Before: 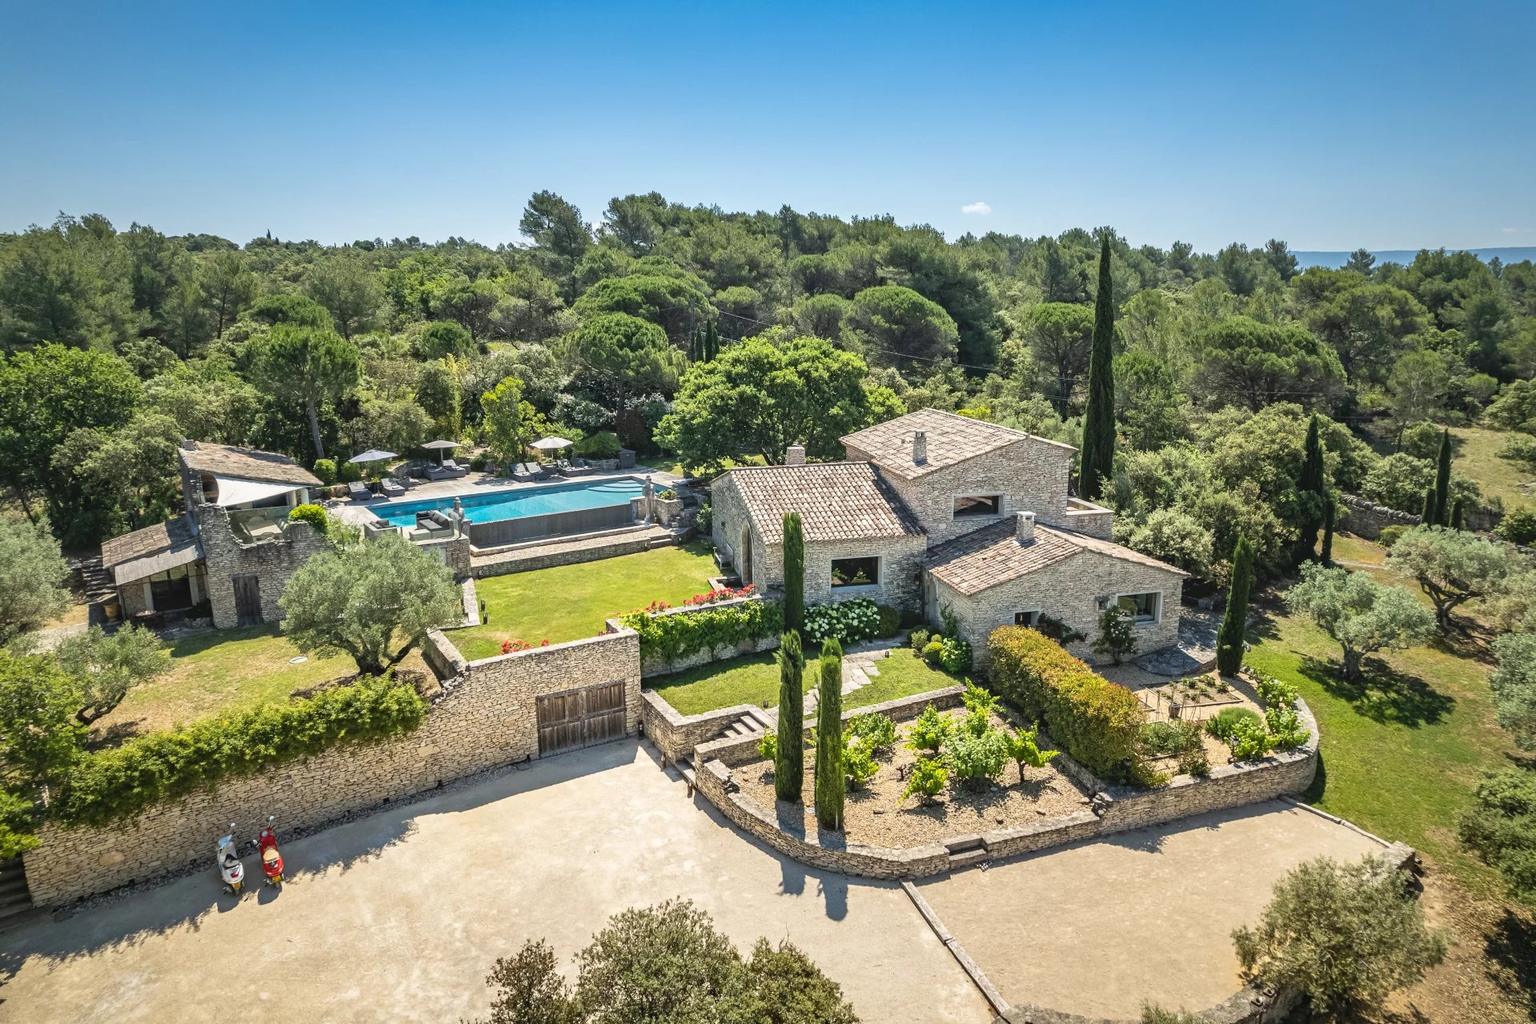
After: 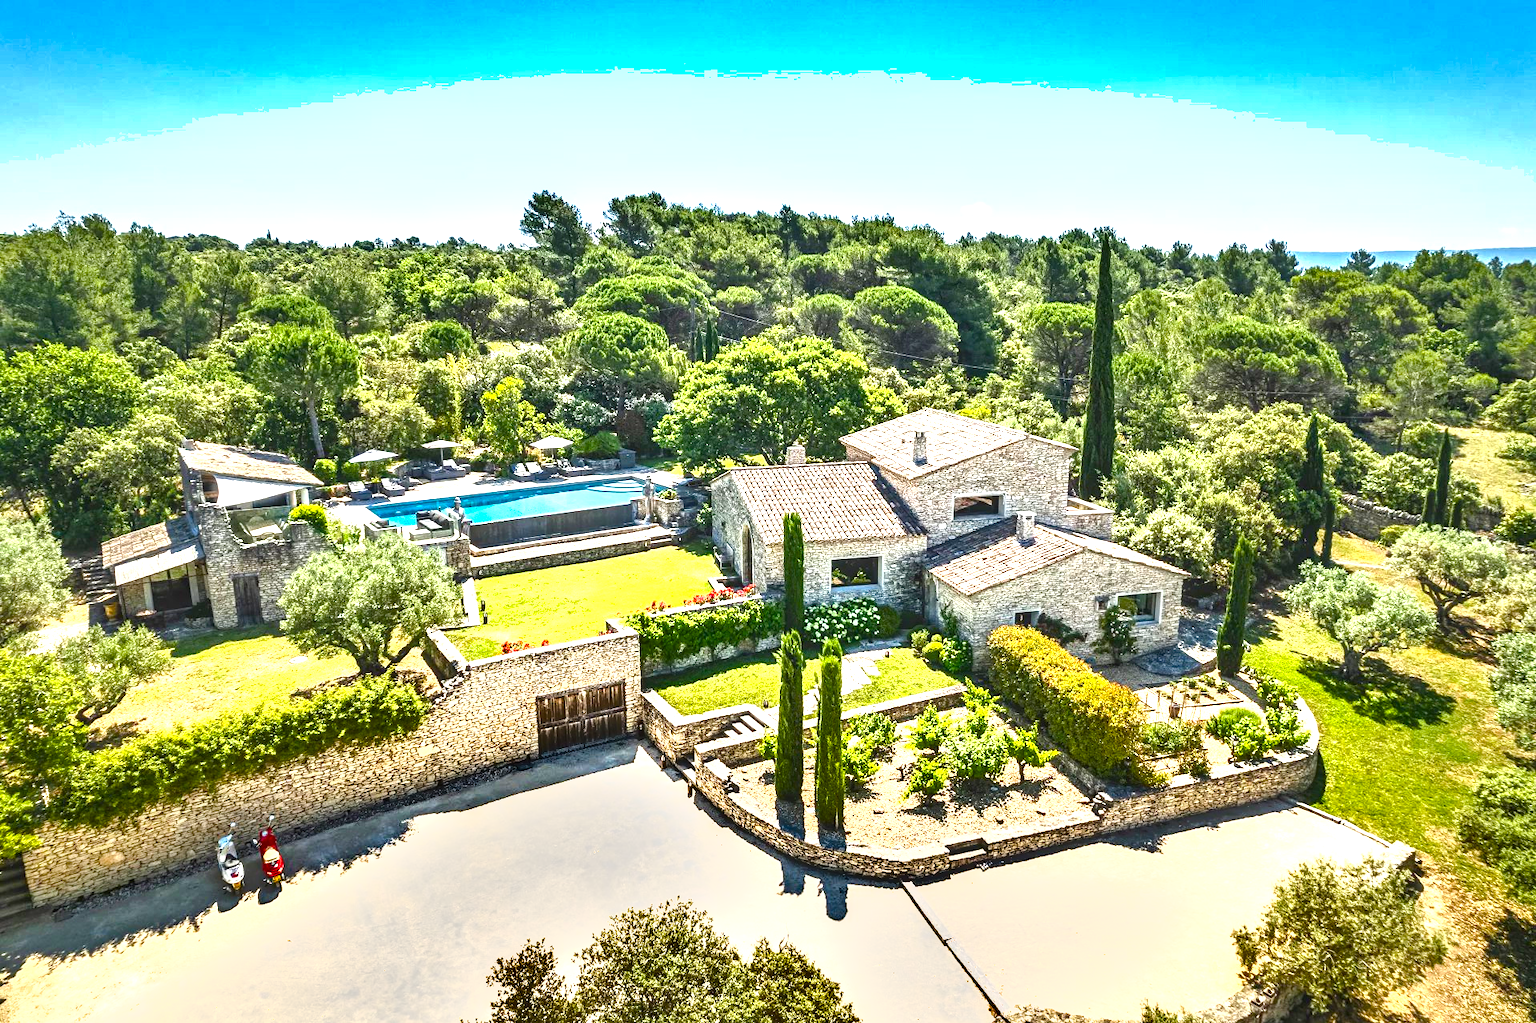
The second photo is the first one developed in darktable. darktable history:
color balance rgb: perceptual saturation grading › global saturation 54.401%, perceptual saturation grading › highlights -50.429%, perceptual saturation grading › mid-tones 39.983%, perceptual saturation grading › shadows 30.321%, perceptual brilliance grading › global brilliance 18.235%
shadows and highlights: highlights color adjustment 39.94%, soften with gaussian
local contrast: on, module defaults
exposure: black level correction 0, exposure 0.699 EV, compensate highlight preservation false
